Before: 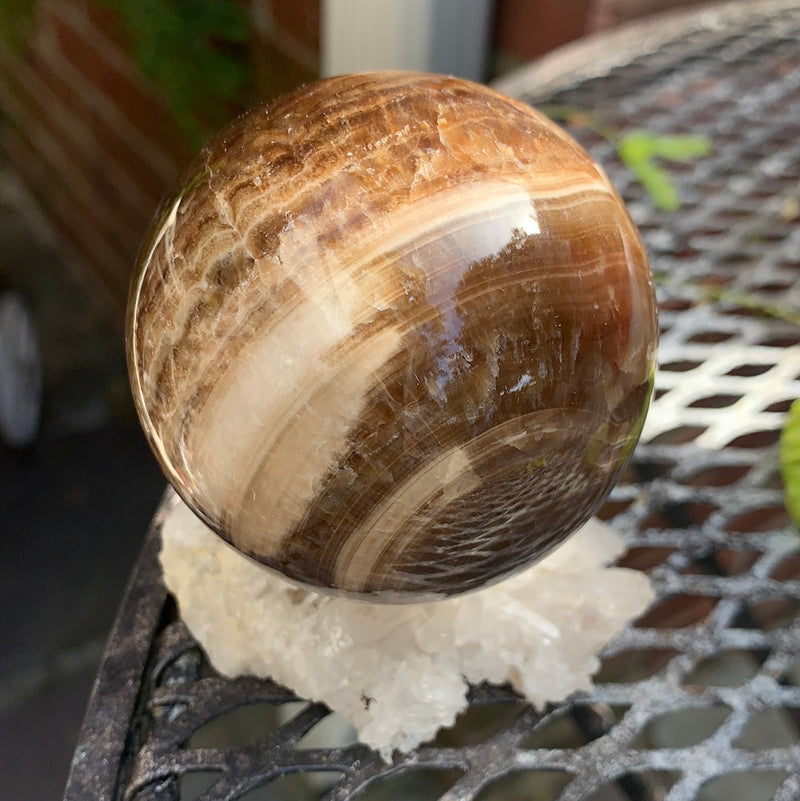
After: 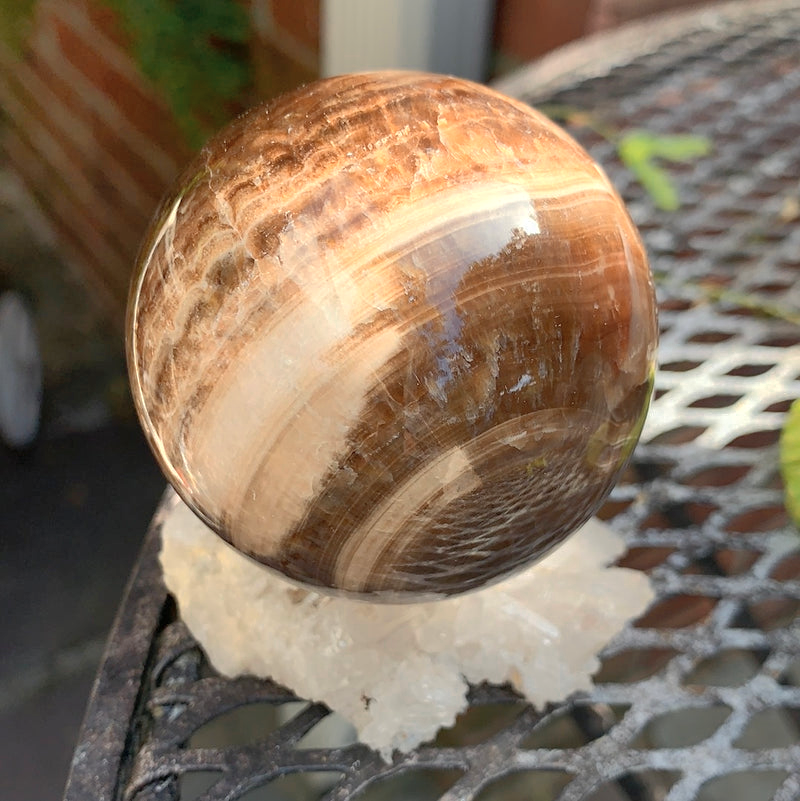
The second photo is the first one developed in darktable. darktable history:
color zones: curves: ch0 [(0.018, 0.548) (0.197, 0.654) (0.425, 0.447) (0.605, 0.658) (0.732, 0.579)]; ch1 [(0.105, 0.531) (0.224, 0.531) (0.386, 0.39) (0.618, 0.456) (0.732, 0.456) (0.956, 0.421)]; ch2 [(0.039, 0.583) (0.215, 0.465) (0.399, 0.544) (0.465, 0.548) (0.614, 0.447) (0.724, 0.43) (0.882, 0.623) (0.956, 0.632)]
shadows and highlights: highlights -60
